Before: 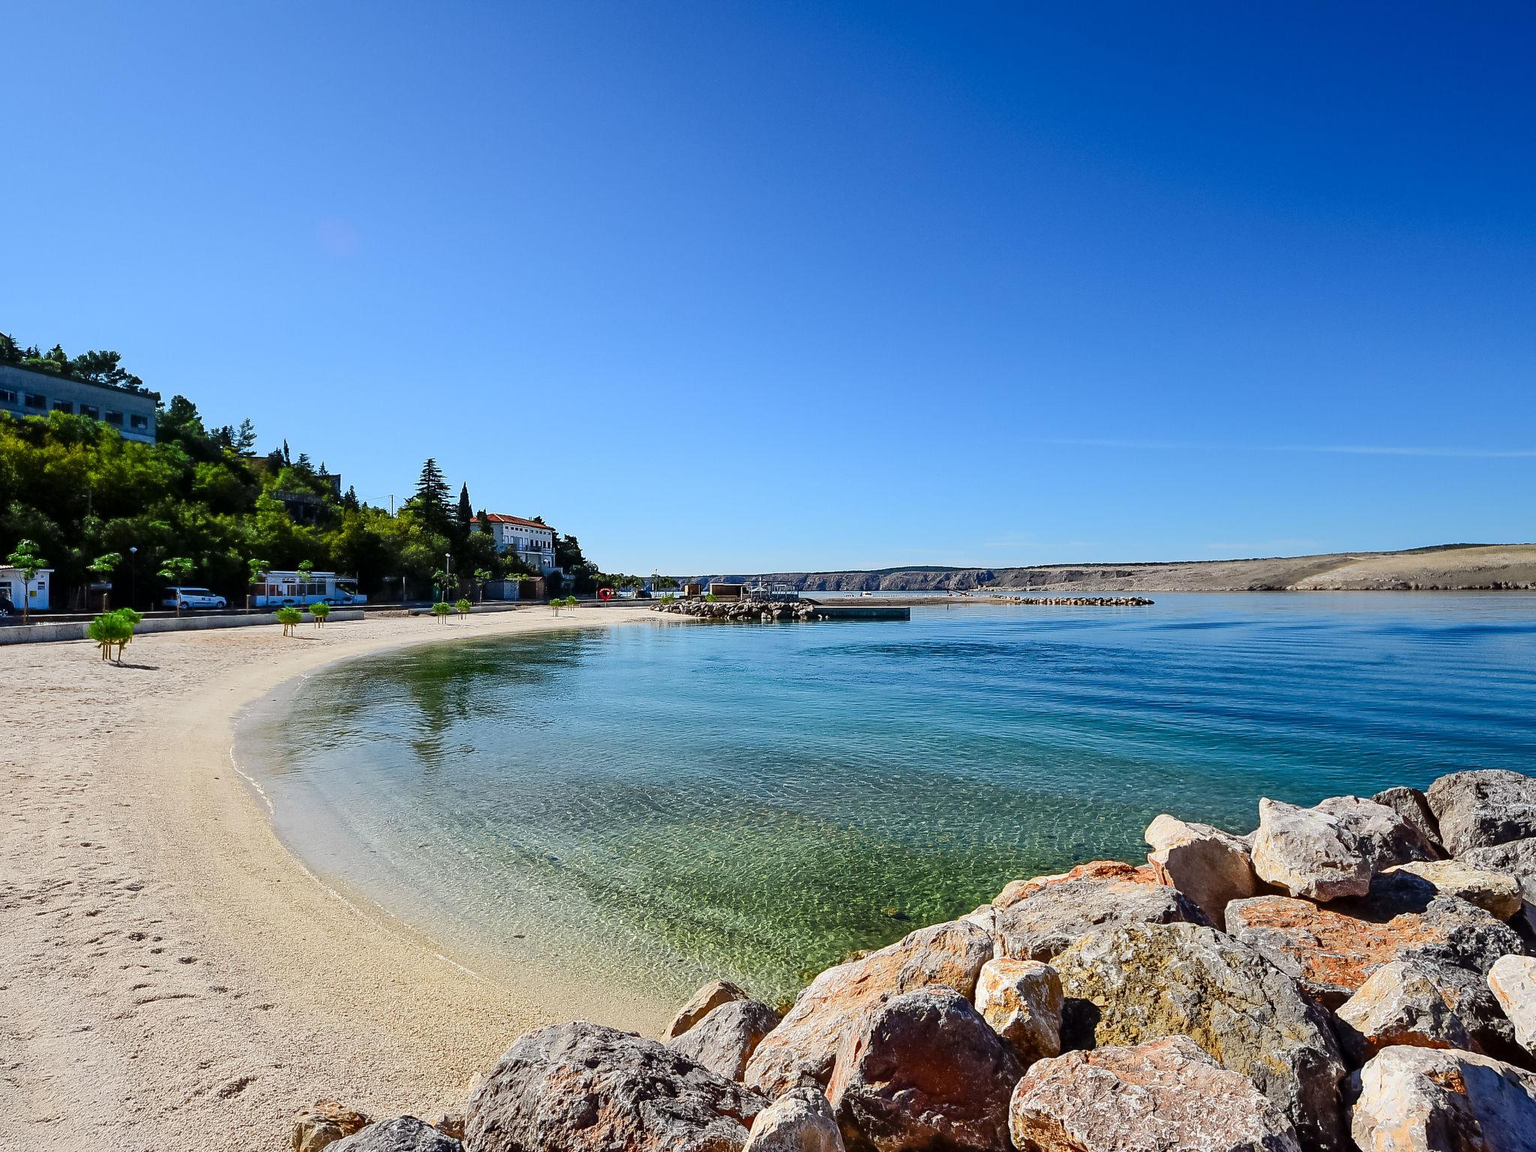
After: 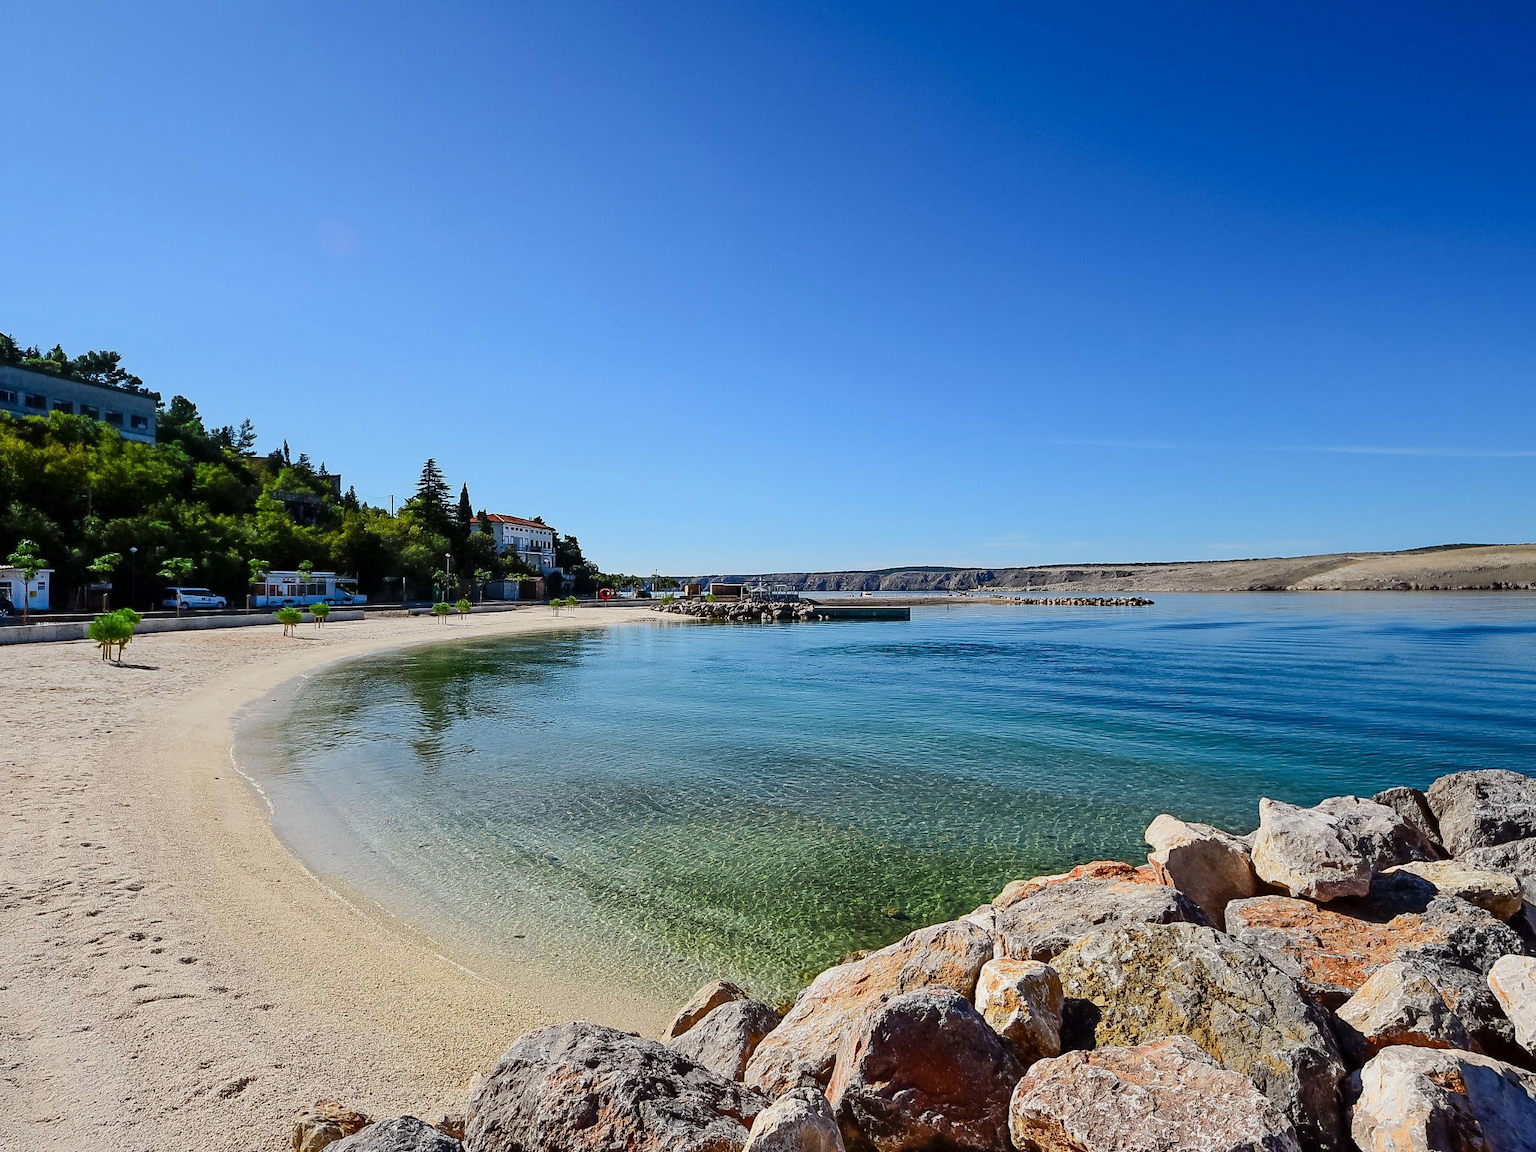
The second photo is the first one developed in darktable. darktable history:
exposure: exposure -0.138 EV, compensate exposure bias true, compensate highlight preservation false
